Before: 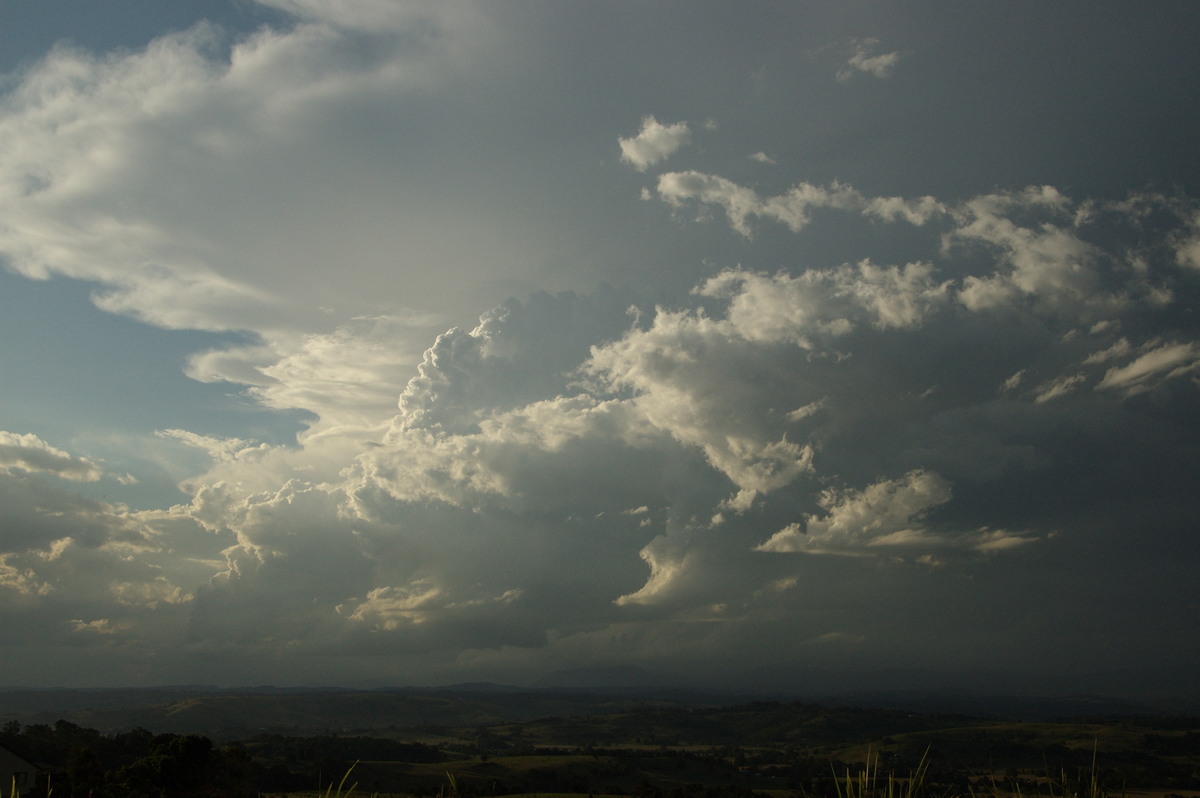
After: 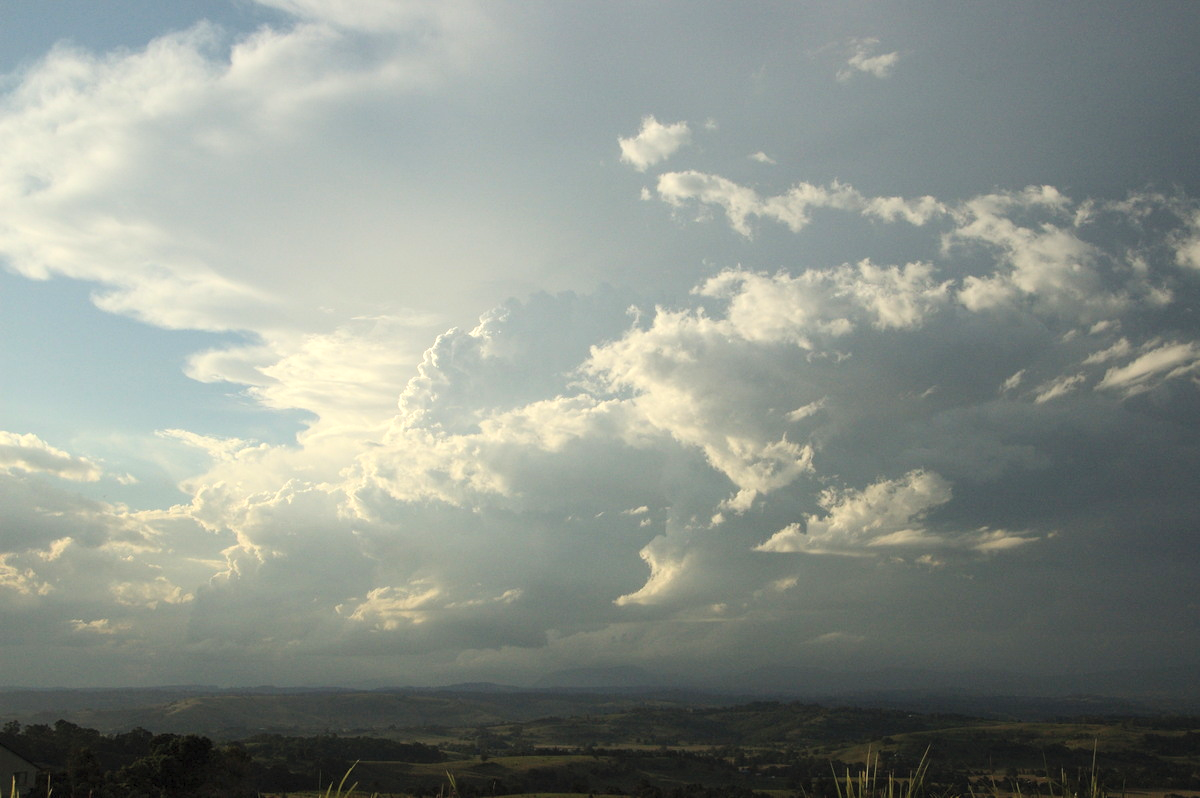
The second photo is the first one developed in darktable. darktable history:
contrast brightness saturation: contrast 0.144, brightness 0.228
exposure: exposure 0.634 EV, compensate highlight preservation false
